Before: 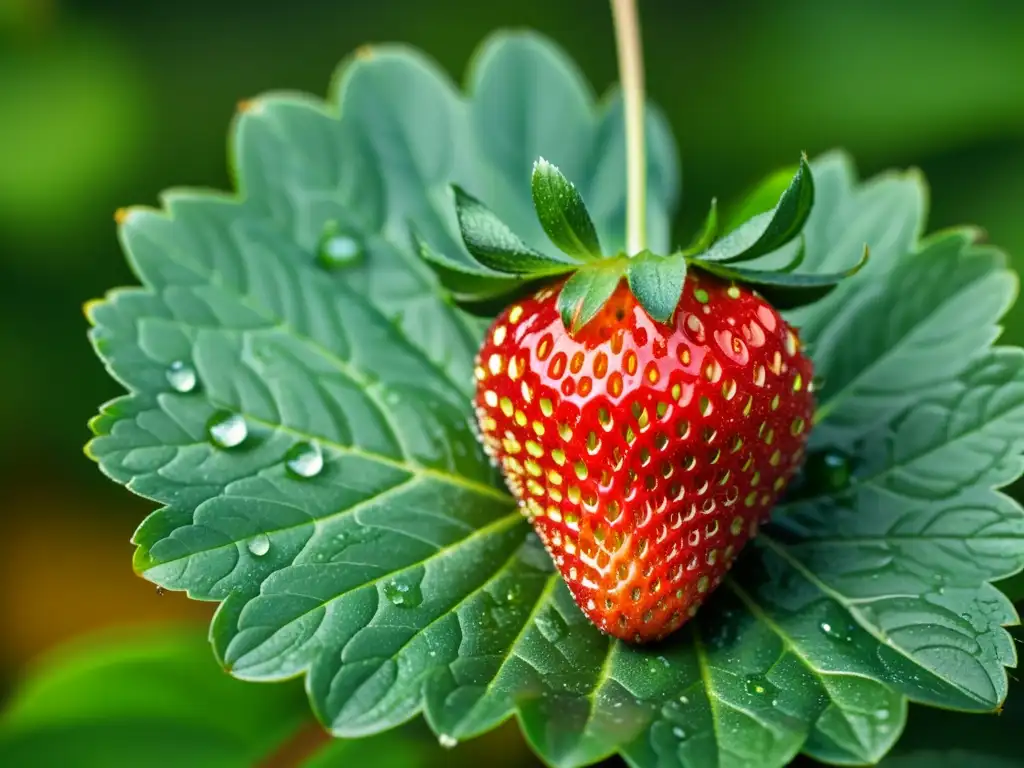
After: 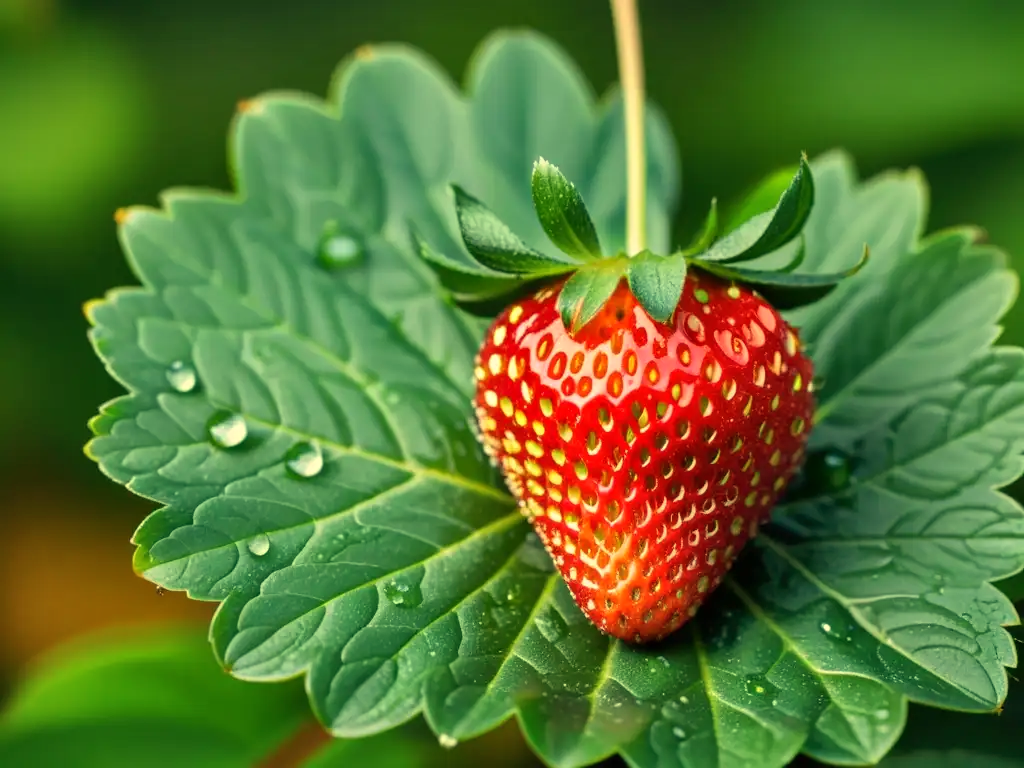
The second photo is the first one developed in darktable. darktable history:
shadows and highlights: soften with gaussian
white balance: red 1.08, blue 0.791
